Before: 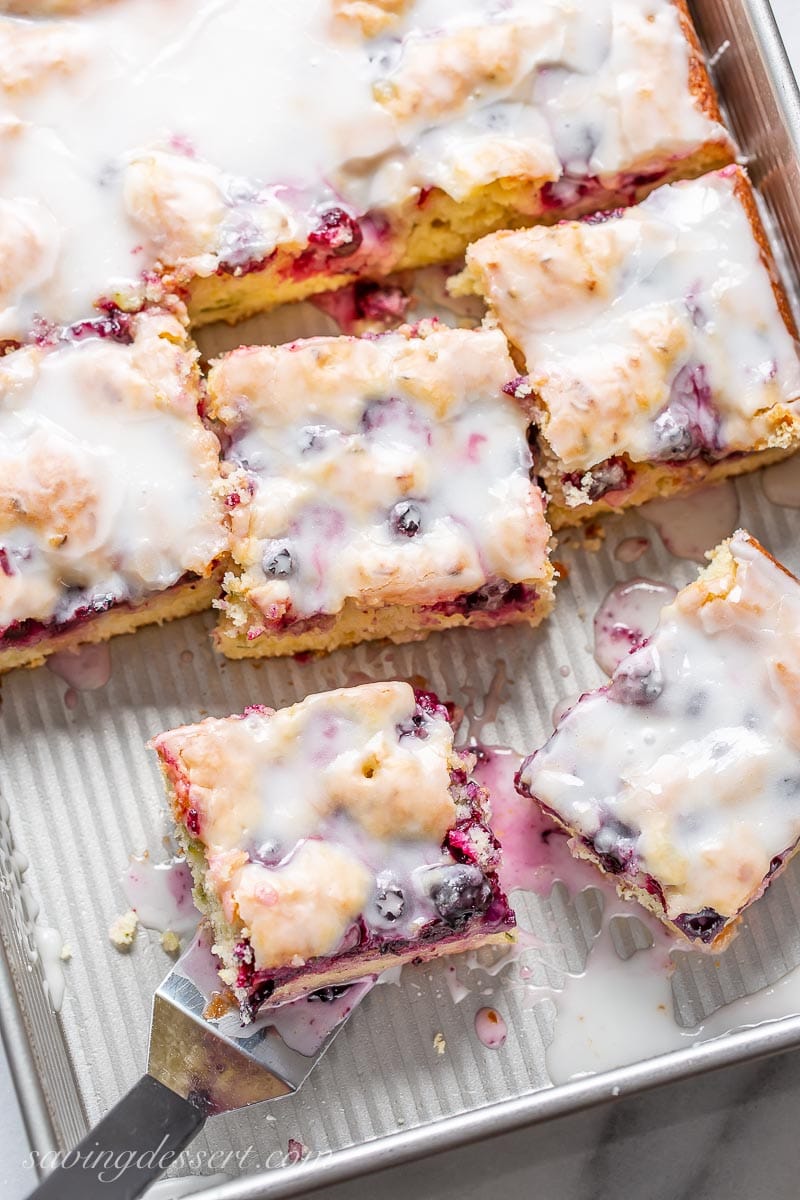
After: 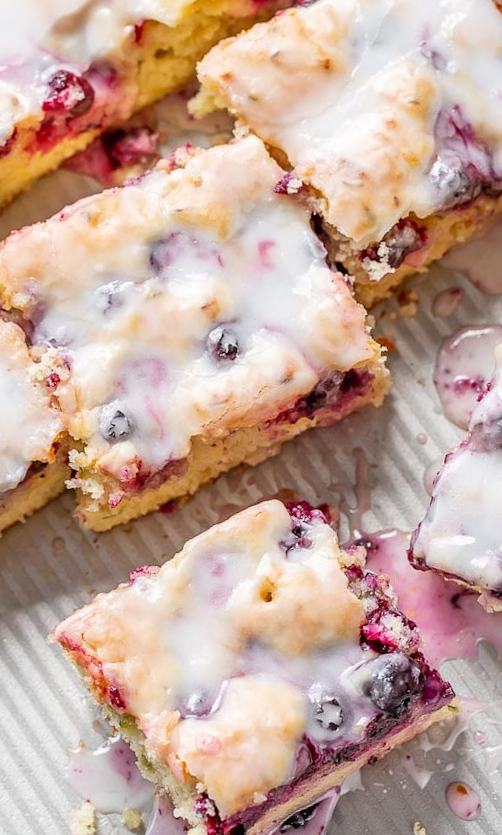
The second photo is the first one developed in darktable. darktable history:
crop and rotate: angle 18.28°, left 6.869%, right 3.854%, bottom 1.173%
